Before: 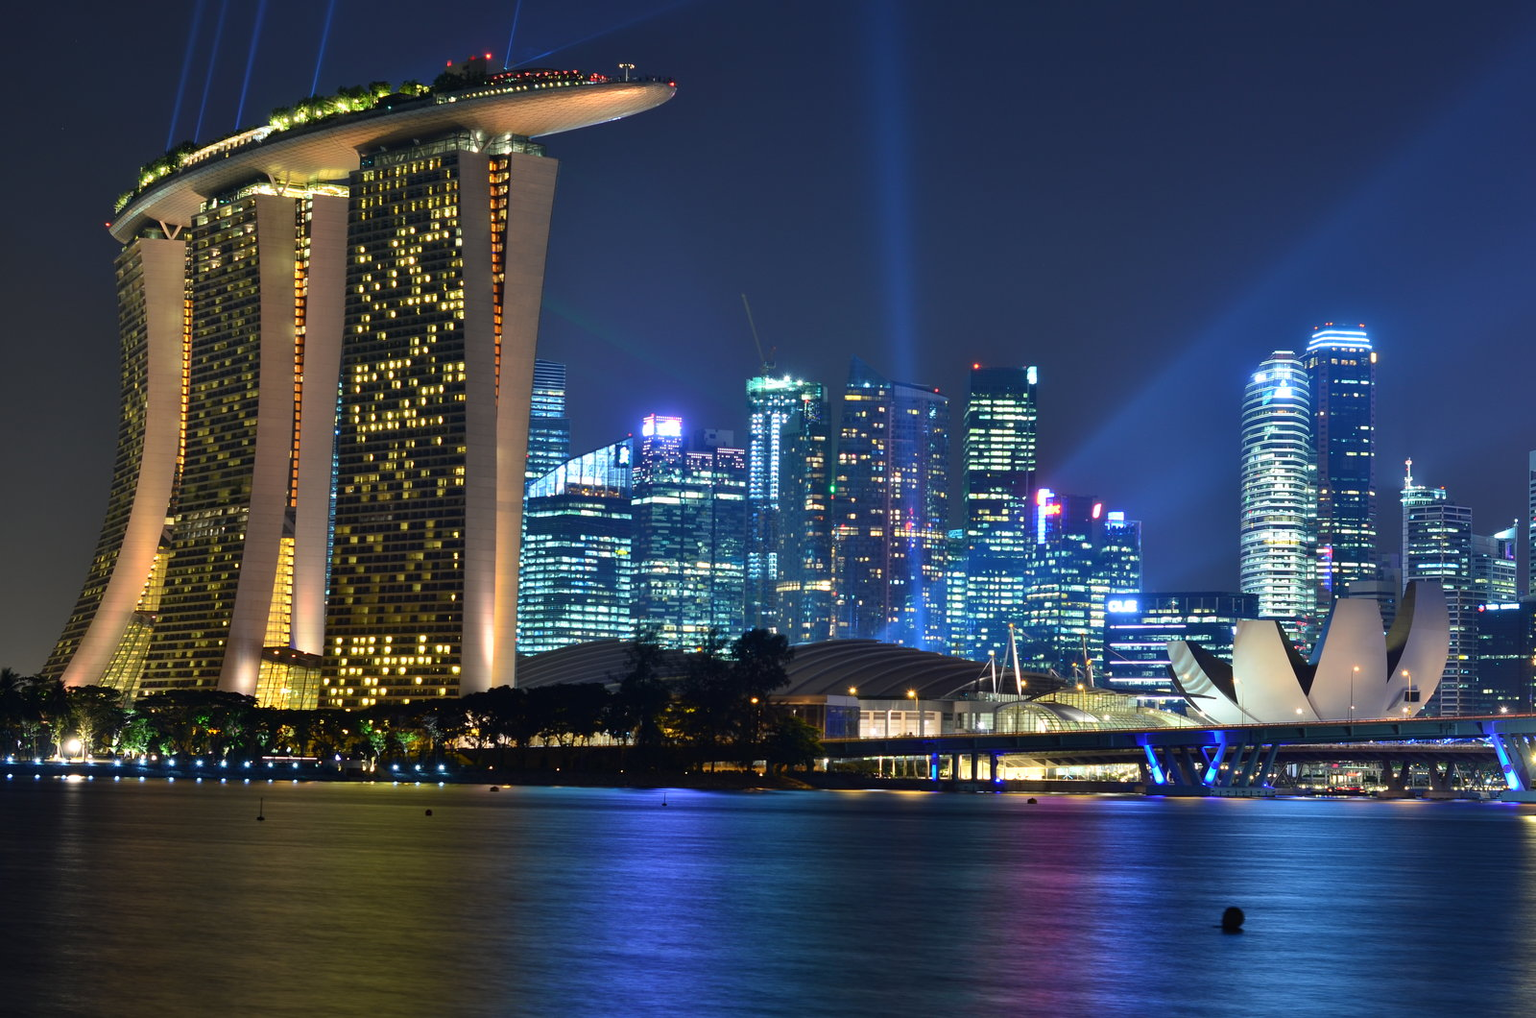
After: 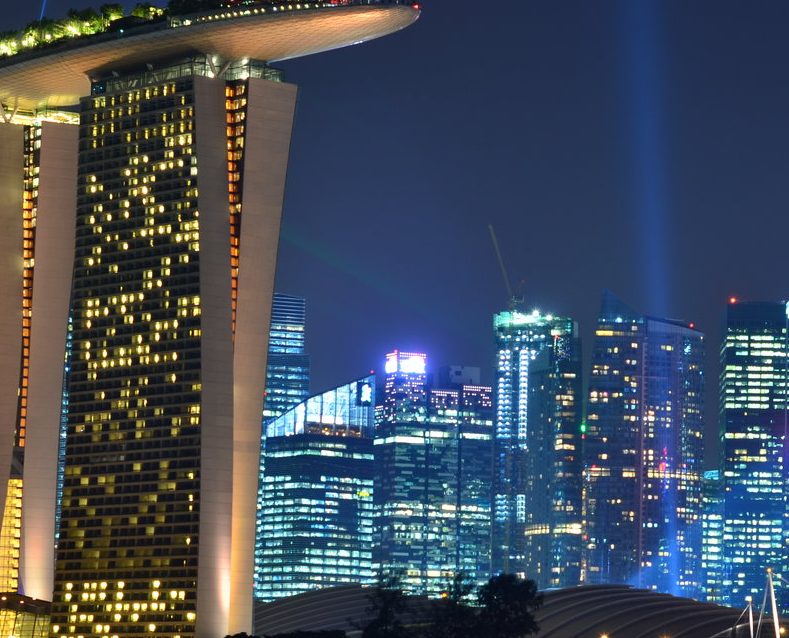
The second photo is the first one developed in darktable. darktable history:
crop: left 17.771%, top 7.704%, right 32.866%, bottom 32.037%
